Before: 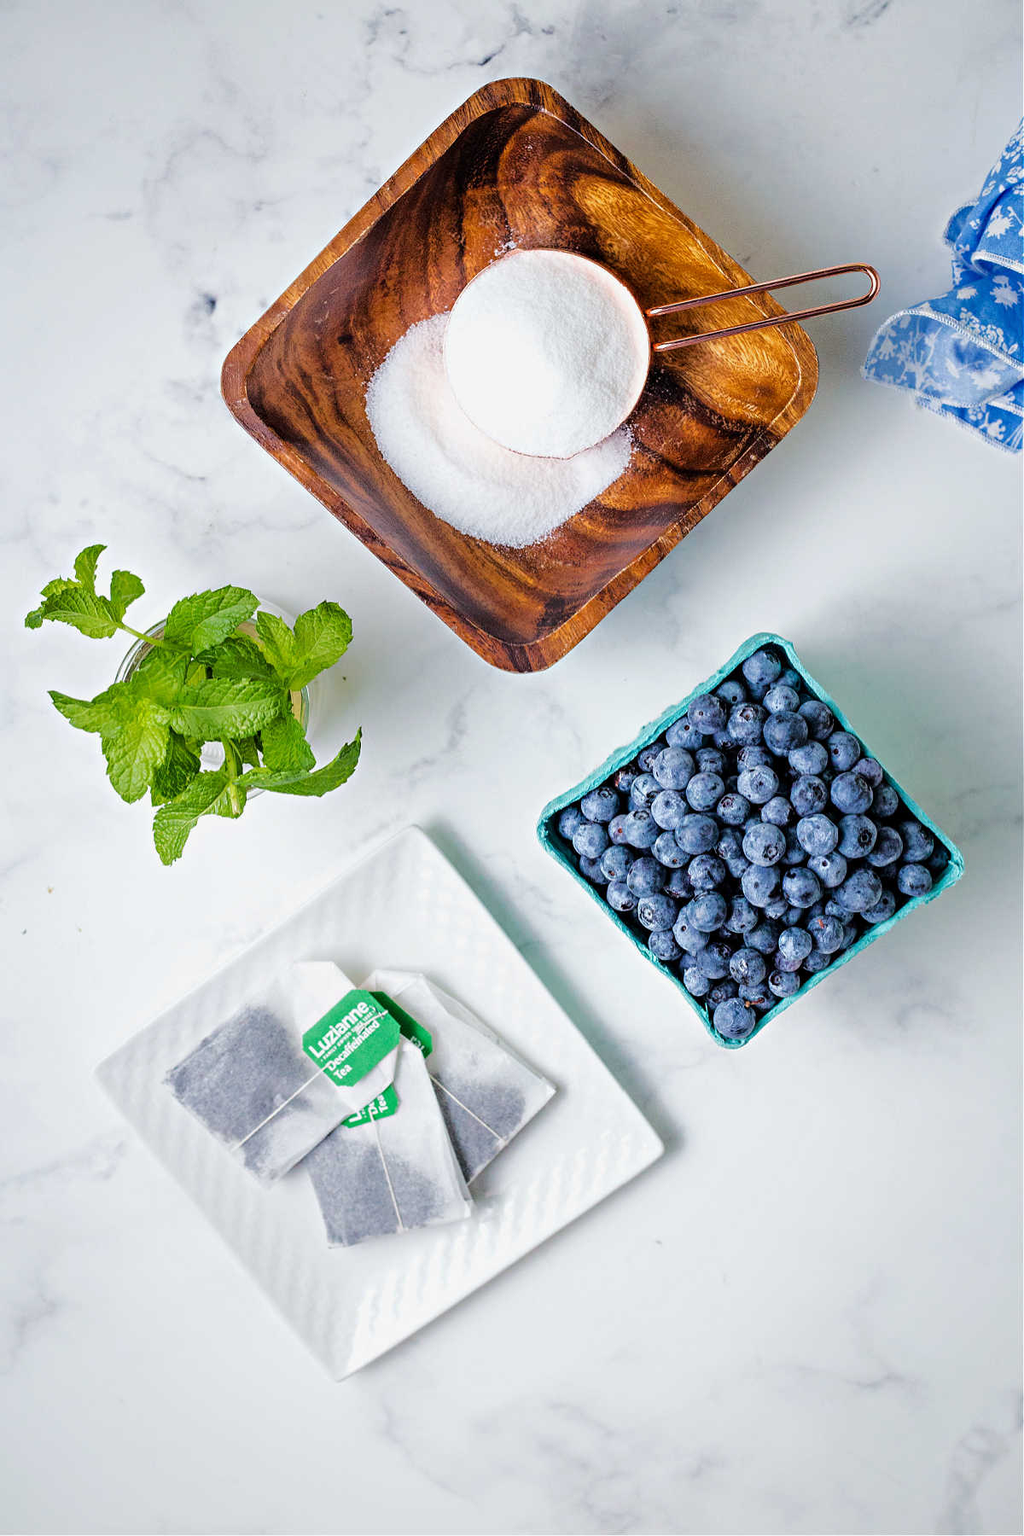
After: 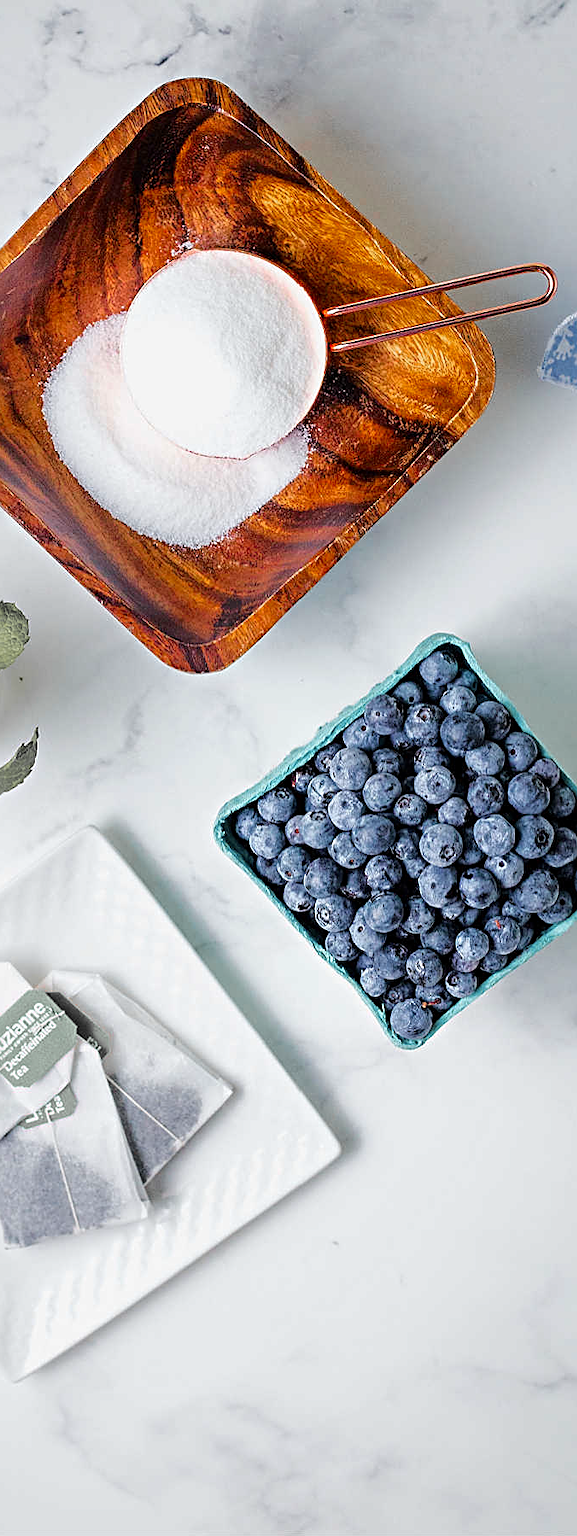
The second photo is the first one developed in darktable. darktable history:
color zones: curves: ch1 [(0, 0.679) (0.143, 0.647) (0.286, 0.261) (0.378, -0.011) (0.571, 0.396) (0.714, 0.399) (0.857, 0.406) (1, 0.679)]
sharpen: radius 1.94
crop: left 31.586%, top 0.002%, right 12.007%
